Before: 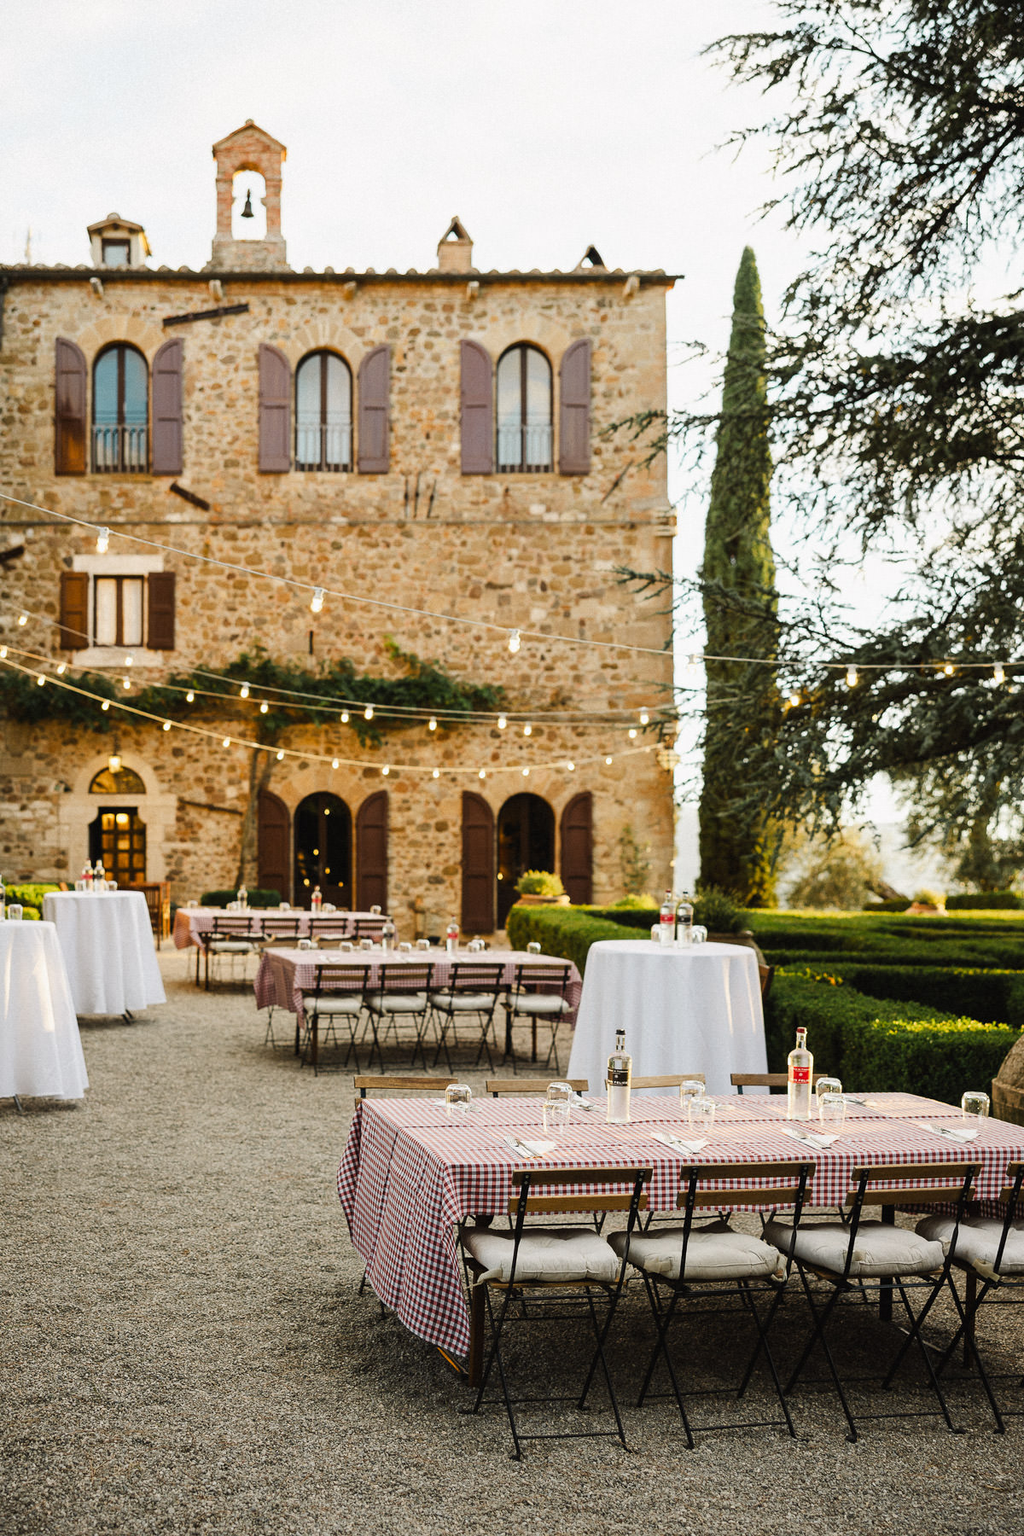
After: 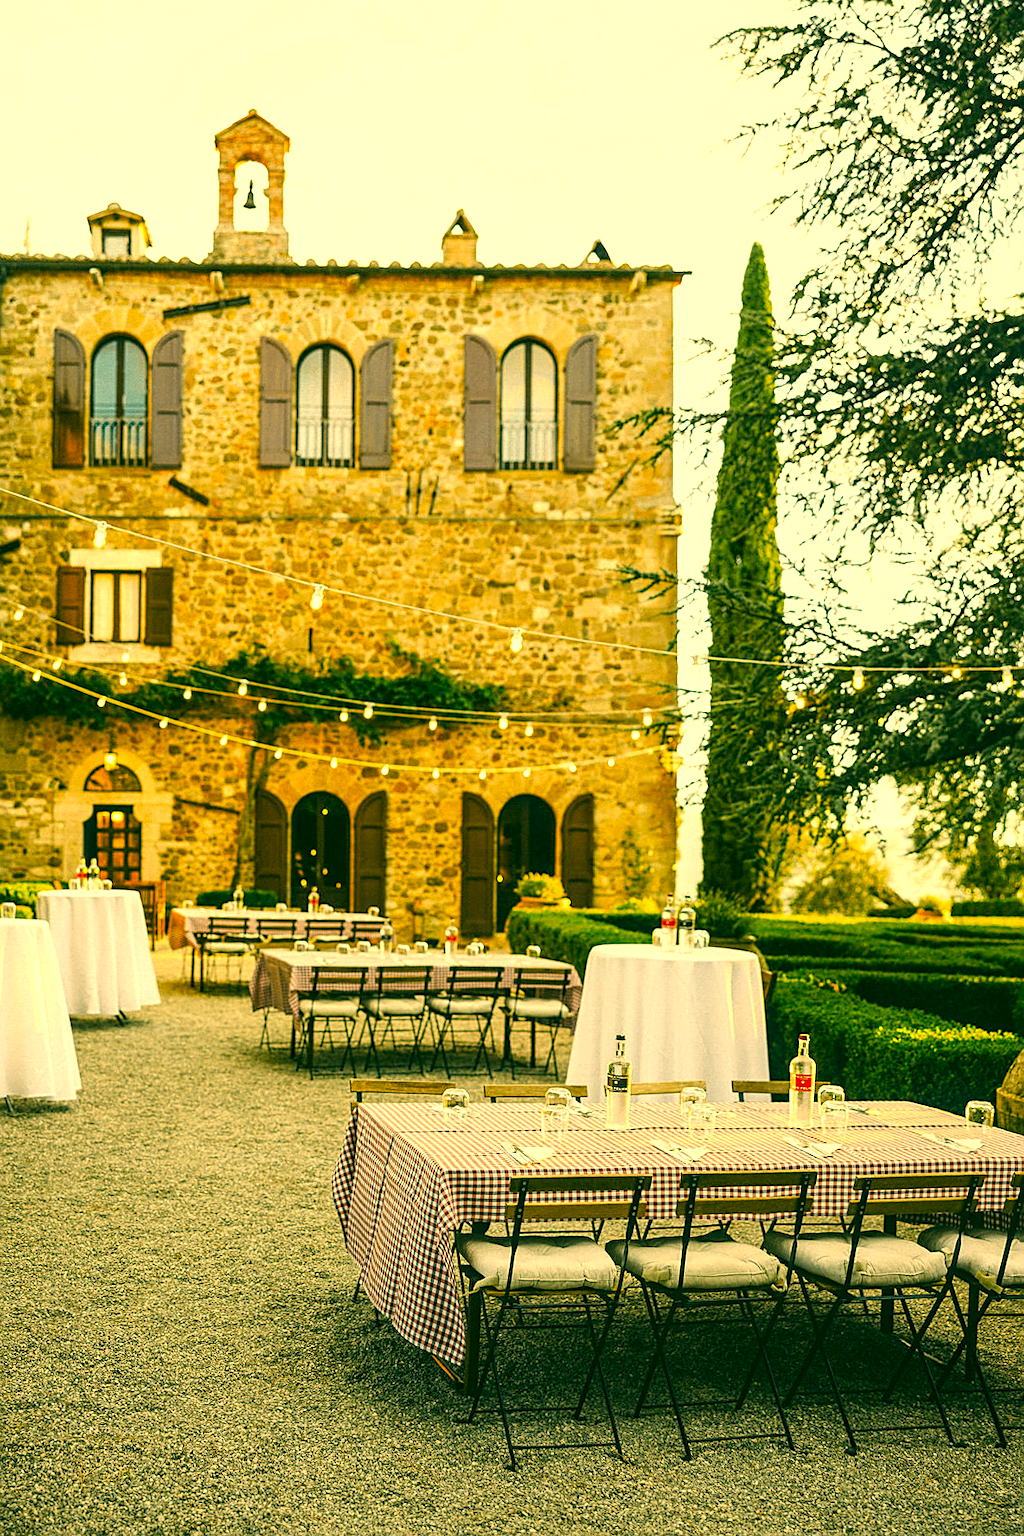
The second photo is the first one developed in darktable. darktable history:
sharpen: on, module defaults
crop and rotate: angle -0.5°
color correction: highlights a* 5.62, highlights b* 33.57, shadows a* -25.86, shadows b* 4.02
local contrast: on, module defaults
exposure: exposure 0.636 EV, compensate highlight preservation false
vibrance: vibrance 95.34%
